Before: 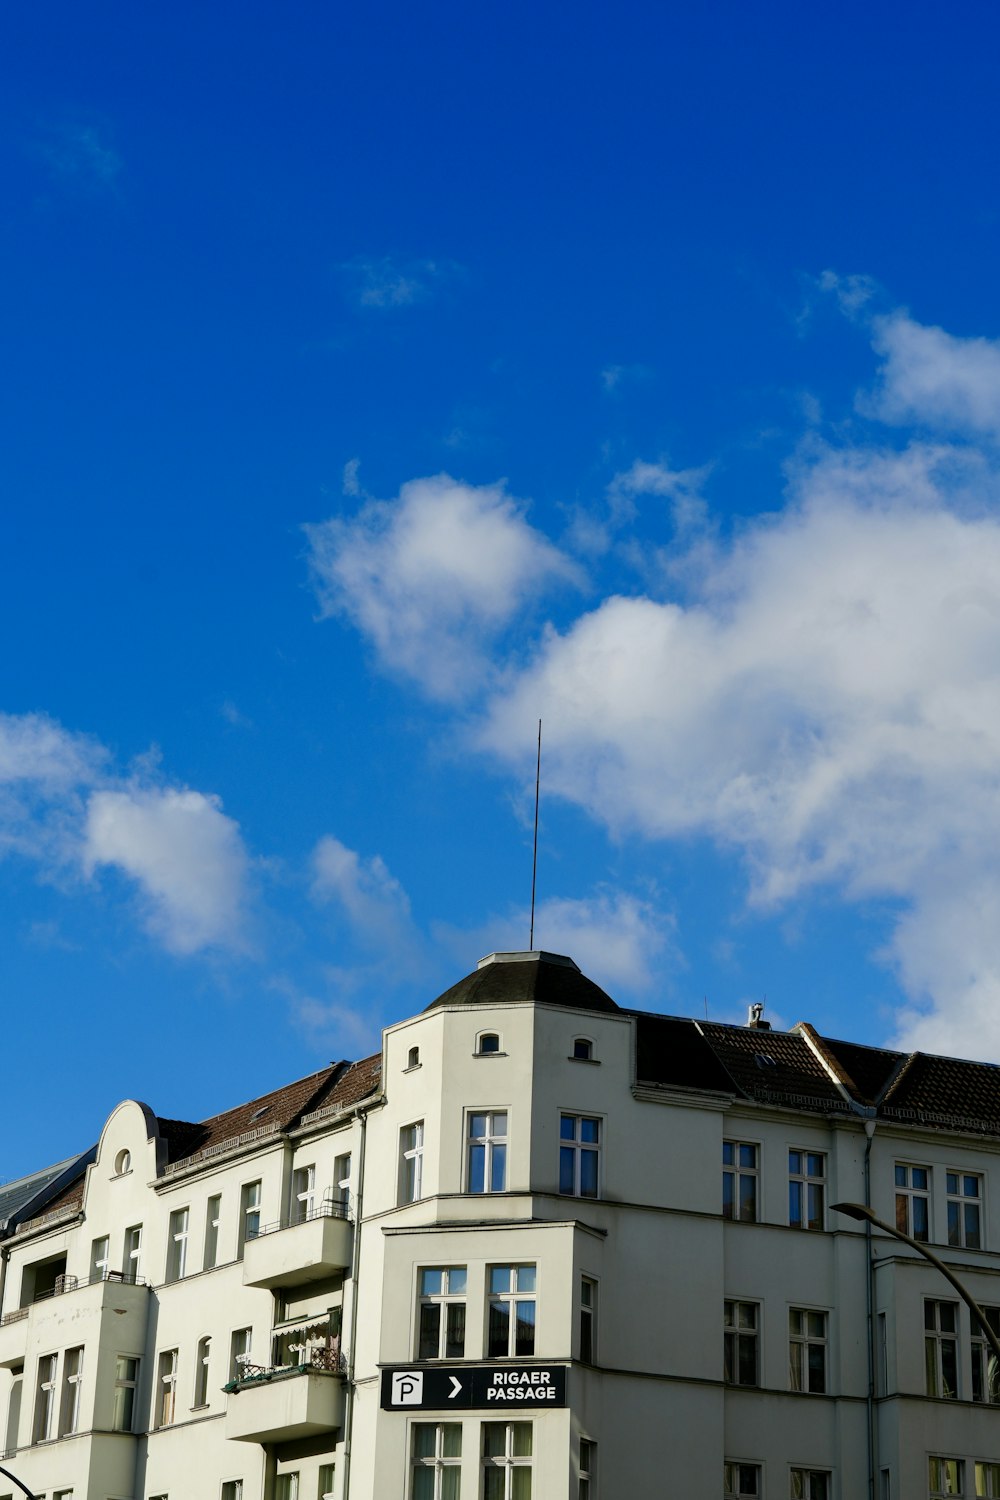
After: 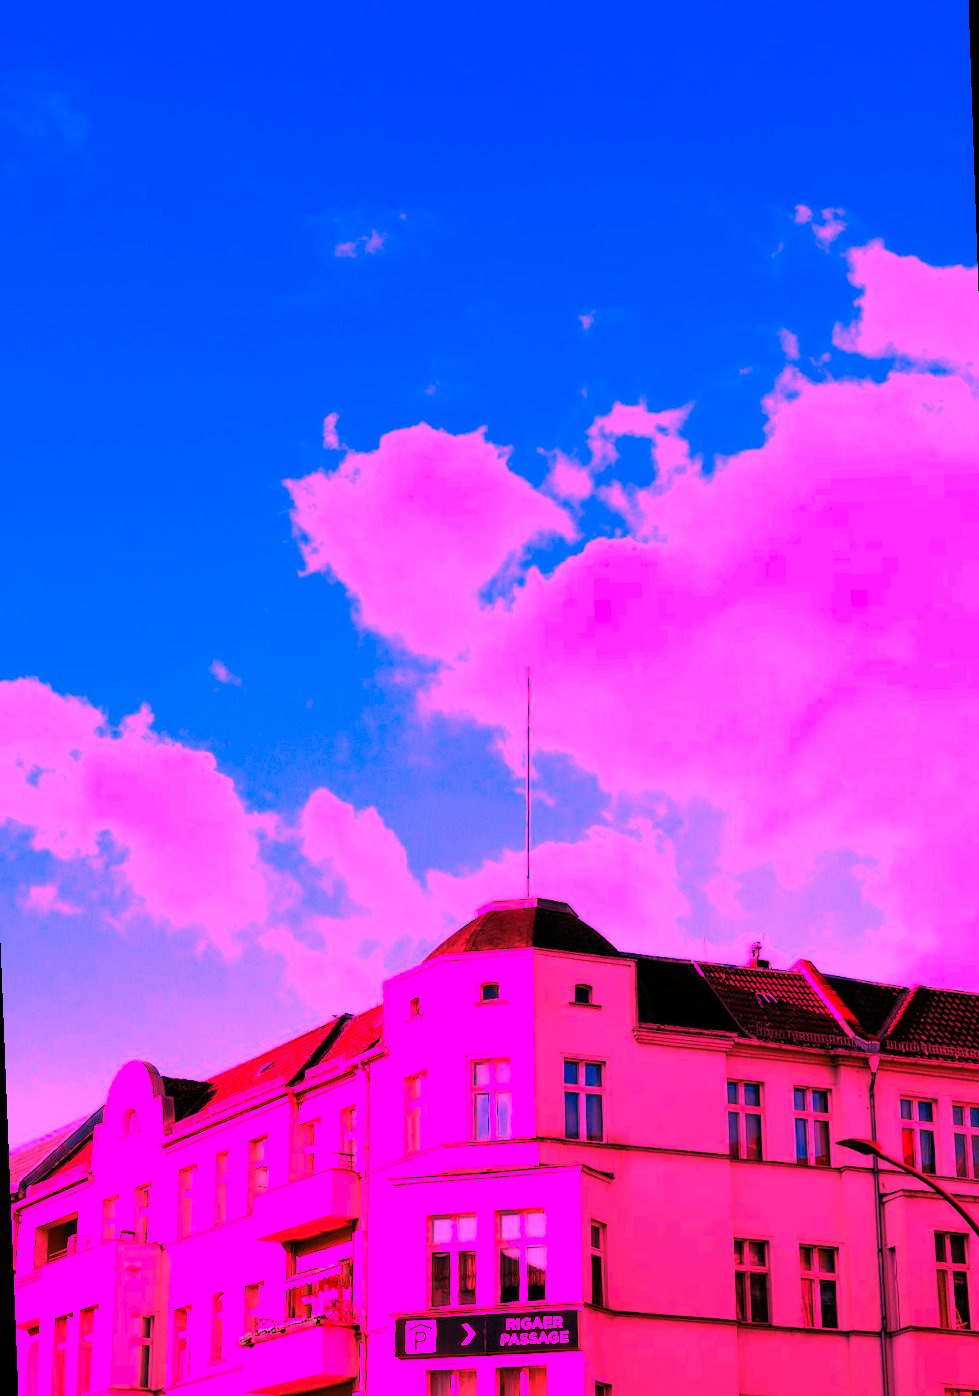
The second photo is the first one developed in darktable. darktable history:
white balance: red 4.26, blue 1.802
rotate and perspective: rotation -2.12°, lens shift (vertical) 0.009, lens shift (horizontal) -0.008, automatic cropping original format, crop left 0.036, crop right 0.964, crop top 0.05, crop bottom 0.959
